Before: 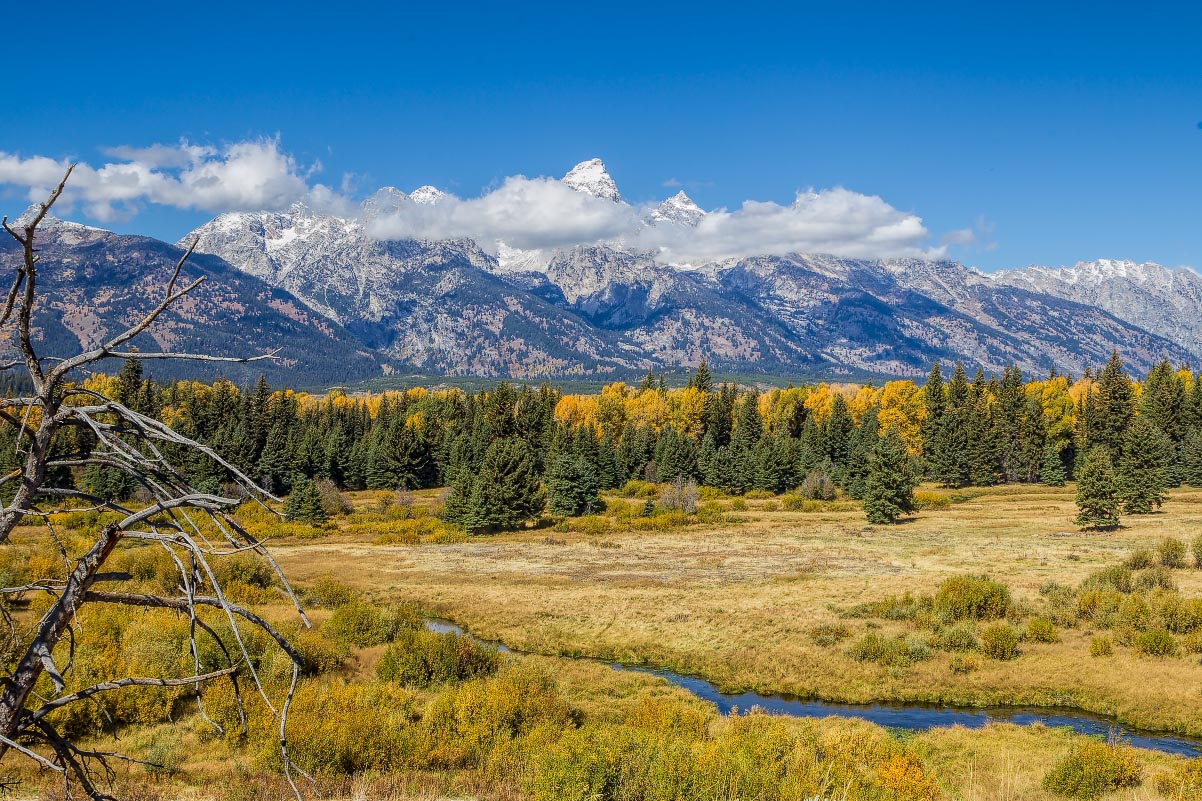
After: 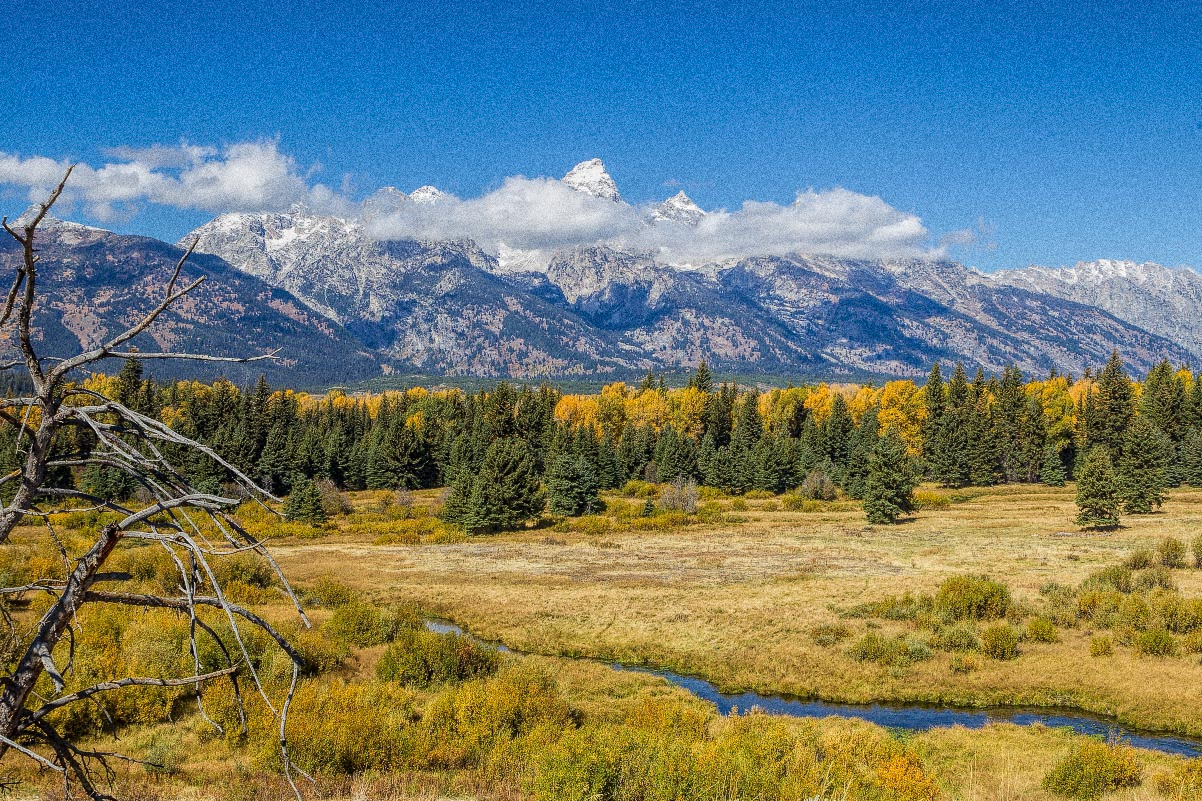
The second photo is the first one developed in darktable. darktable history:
grain: coarseness 14.49 ISO, strength 48.04%, mid-tones bias 35%
